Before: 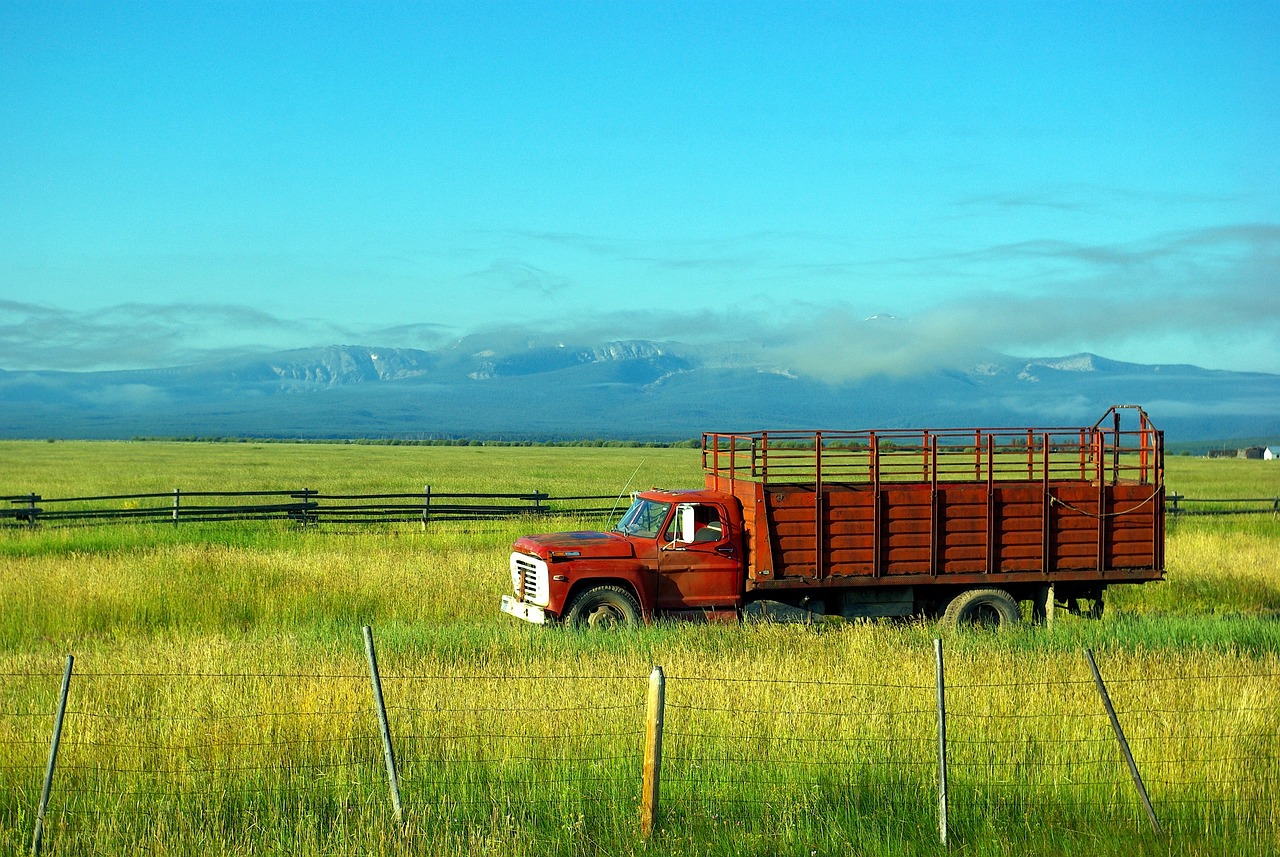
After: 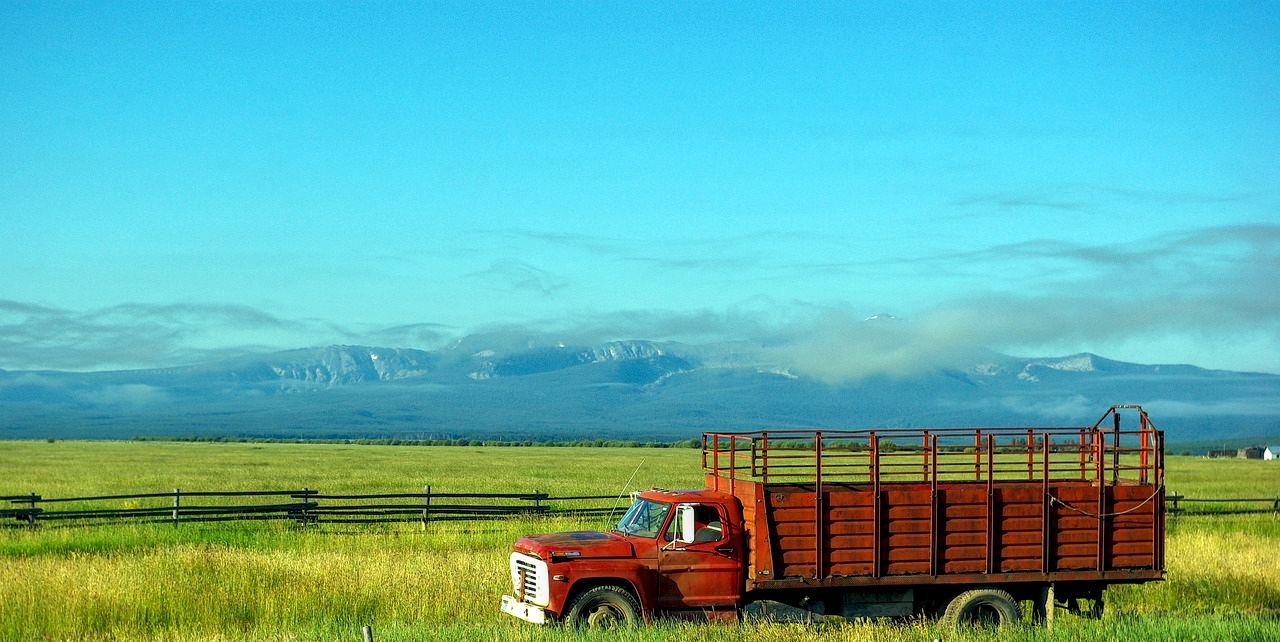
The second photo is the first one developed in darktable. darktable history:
crop: bottom 24.988%
local contrast: on, module defaults
